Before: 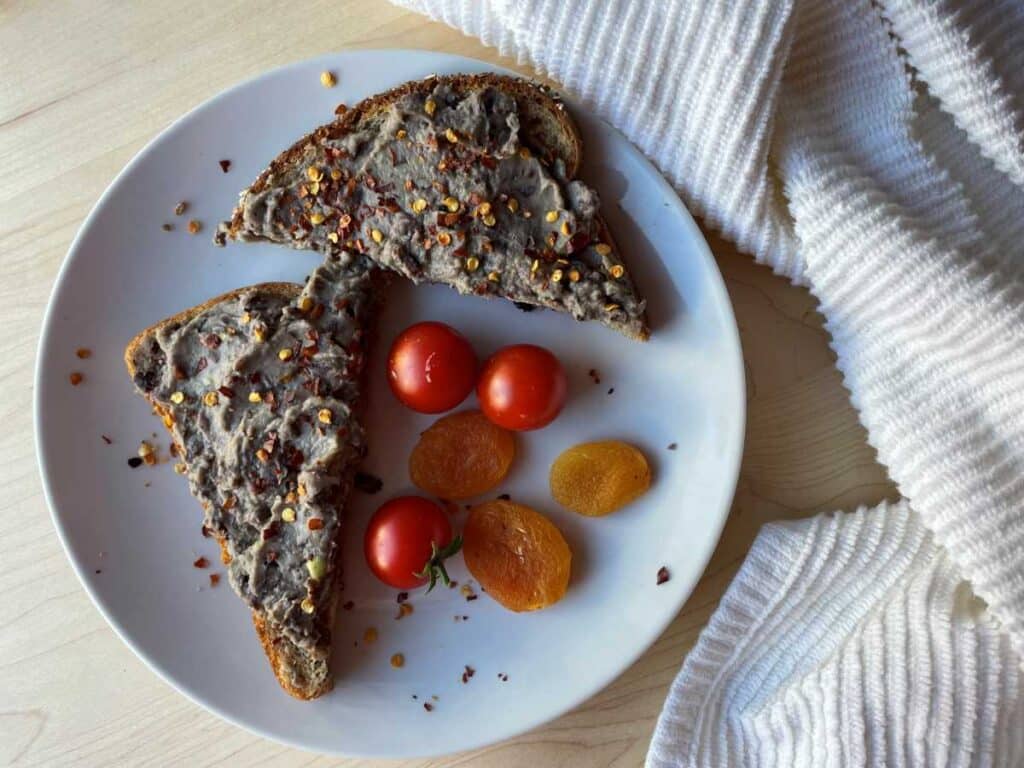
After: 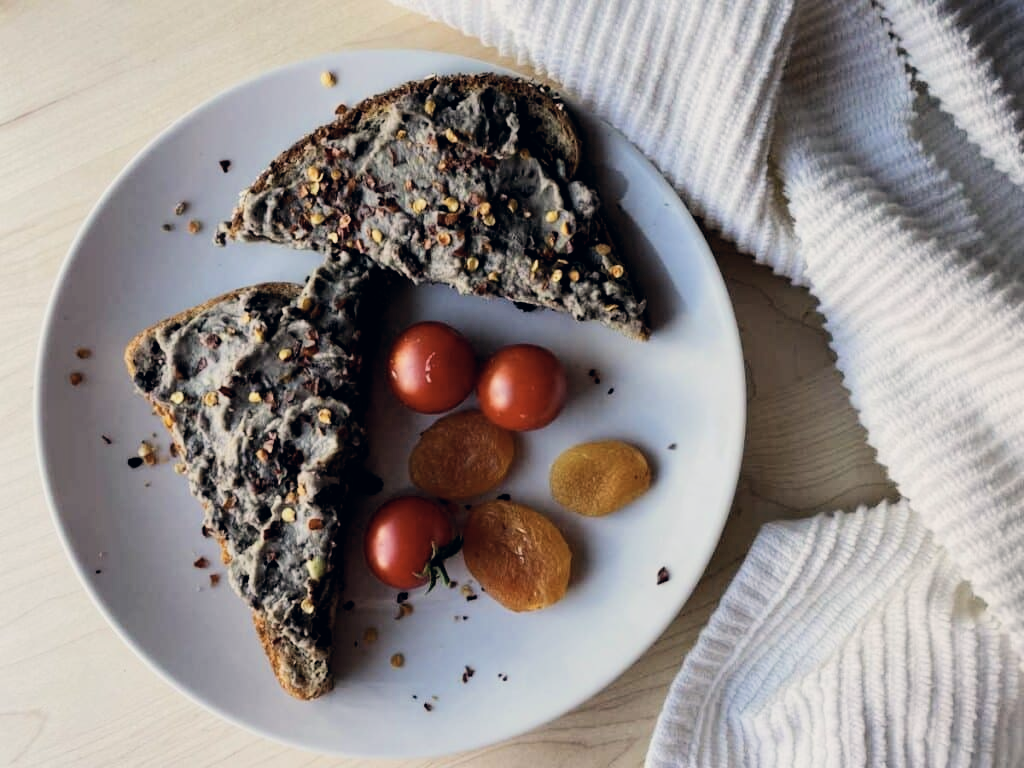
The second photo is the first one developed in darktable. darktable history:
levels: levels [0, 0.492, 0.984]
filmic rgb: black relative exposure -5 EV, hardness 2.88, contrast 1.1
exposure: compensate highlight preservation false
contrast brightness saturation: contrast 0.15, brightness 0.05
color correction: highlights a* 2.75, highlights b* 5, shadows a* -2.04, shadows b* -4.84, saturation 0.8
